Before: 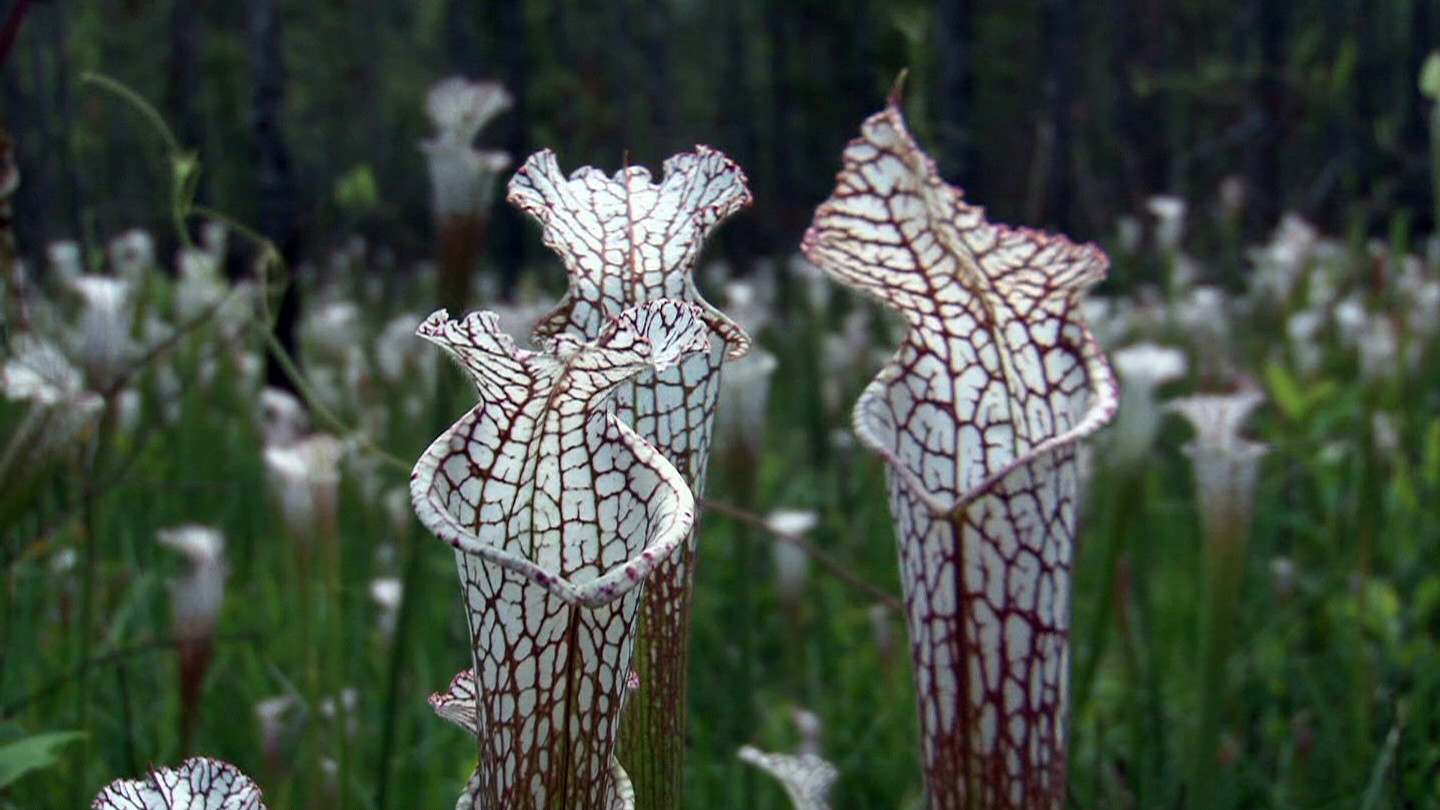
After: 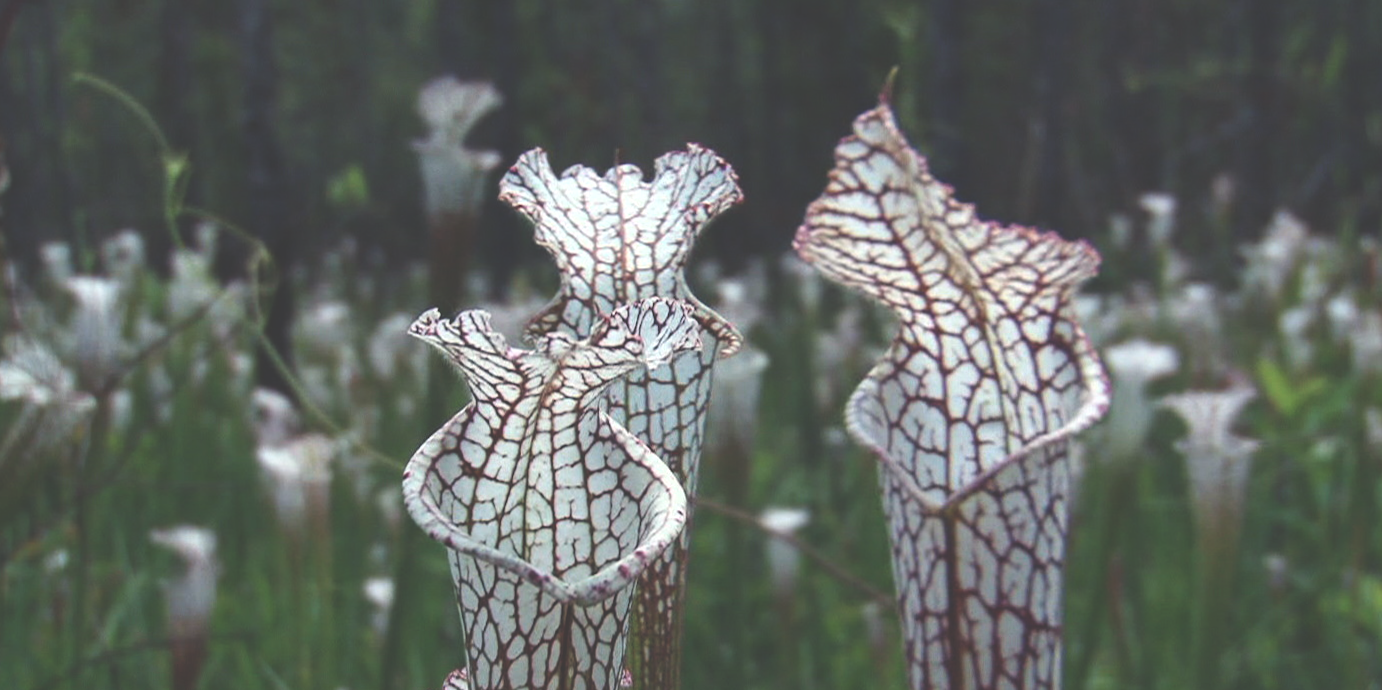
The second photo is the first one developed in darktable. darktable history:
exposure: black level correction -0.041, exposure 0.064 EV, compensate highlight preservation false
crop and rotate: angle 0.2°, left 0.275%, right 3.127%, bottom 14.18%
base curve: curves: ch0 [(0, 0) (0.283, 0.295) (1, 1)], preserve colors none
